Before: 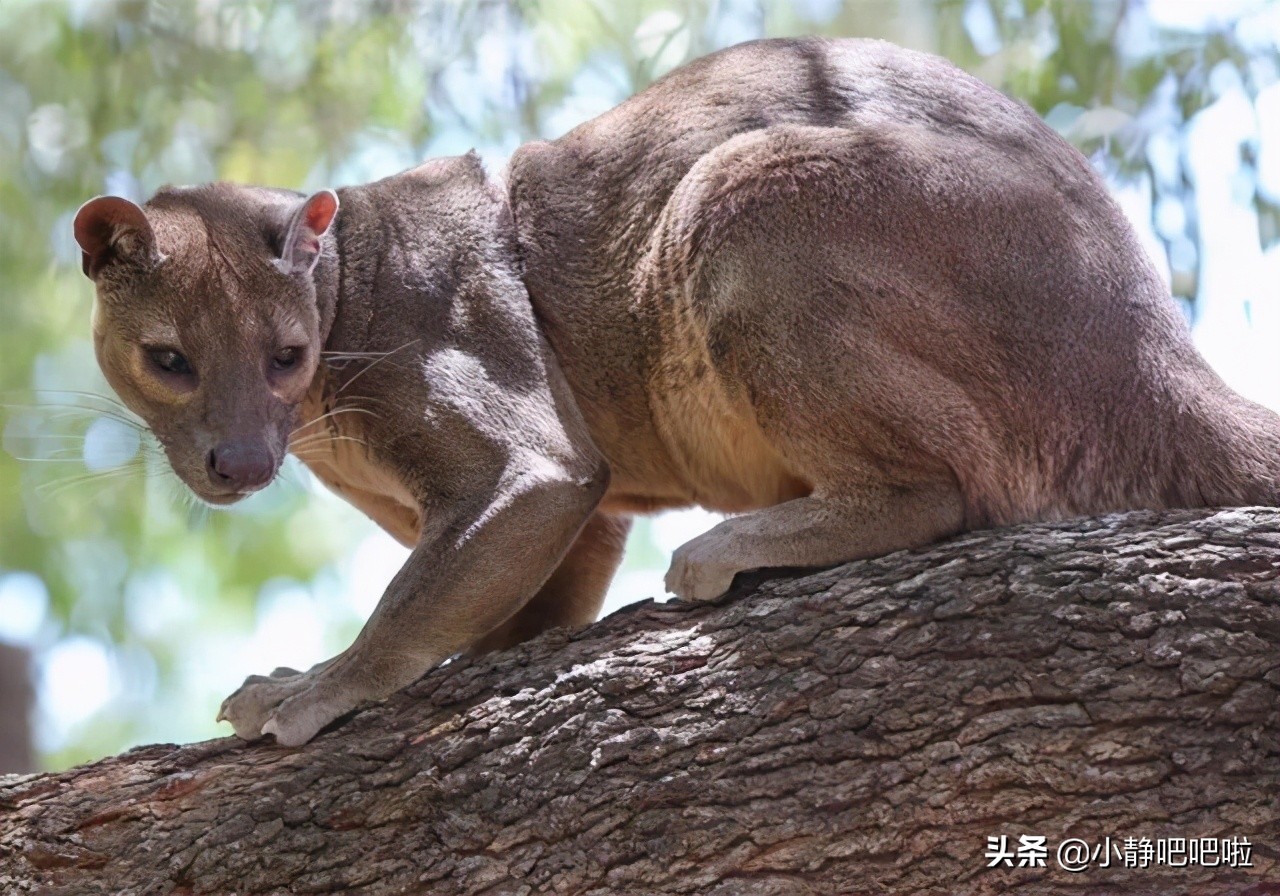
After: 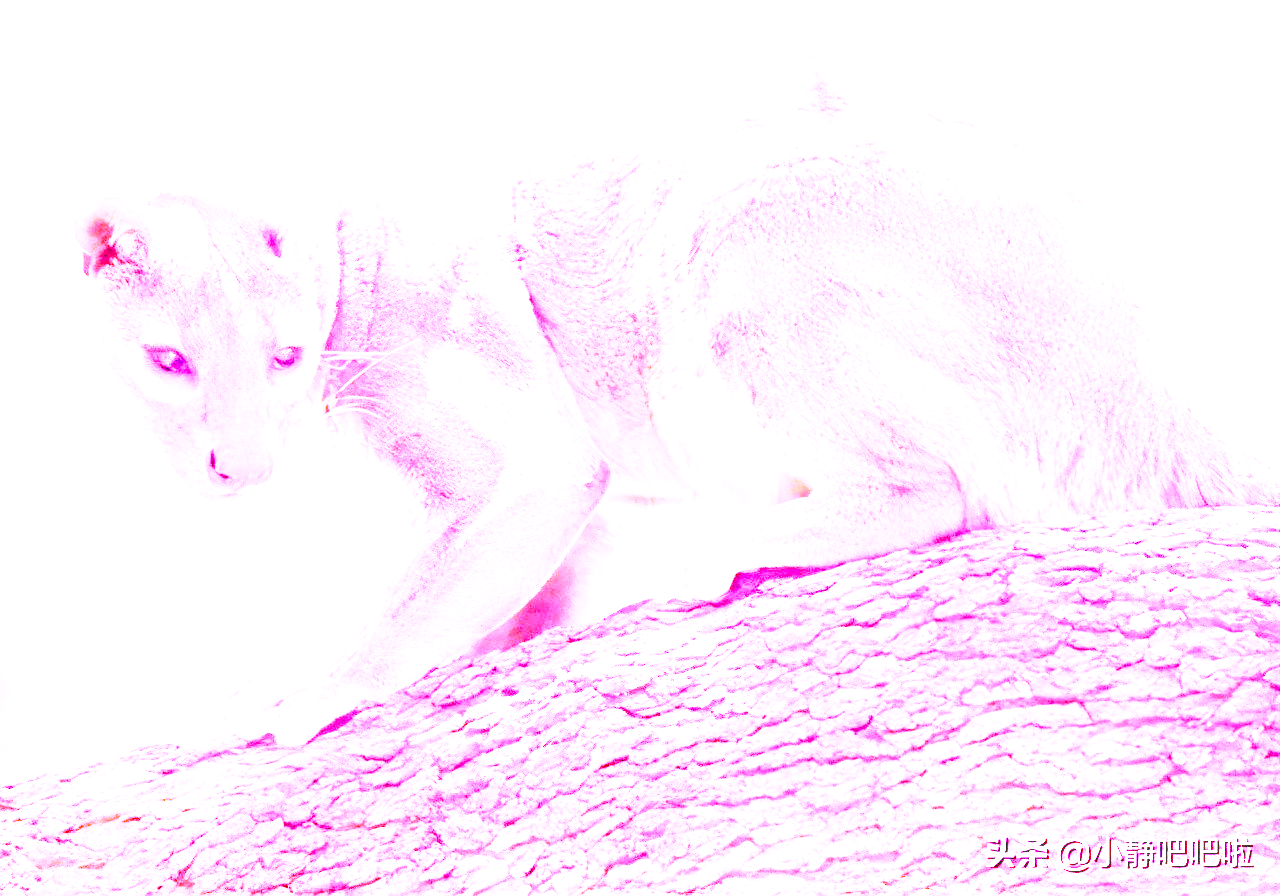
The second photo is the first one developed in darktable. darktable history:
white balance: red 8, blue 8
exposure: black level correction 0.001, exposure 0.5 EV, compensate exposure bias true, compensate highlight preservation false
local contrast: detail 130%
color balance: mode lift, gamma, gain (sRGB), lift [1.04, 1, 1, 0.97], gamma [1.01, 1, 1, 0.97], gain [0.96, 1, 1, 0.97]
base curve: curves: ch0 [(0, 0) (0.04, 0.03) (0.133, 0.232) (0.448, 0.748) (0.843, 0.968) (1, 1)], preserve colors none
